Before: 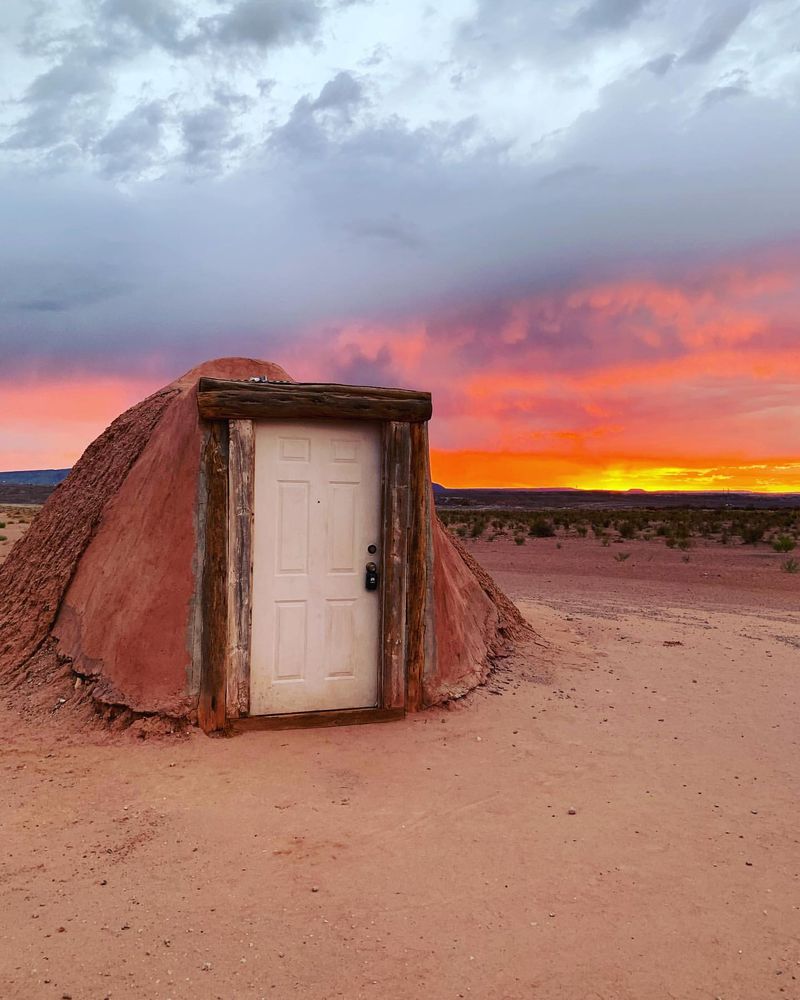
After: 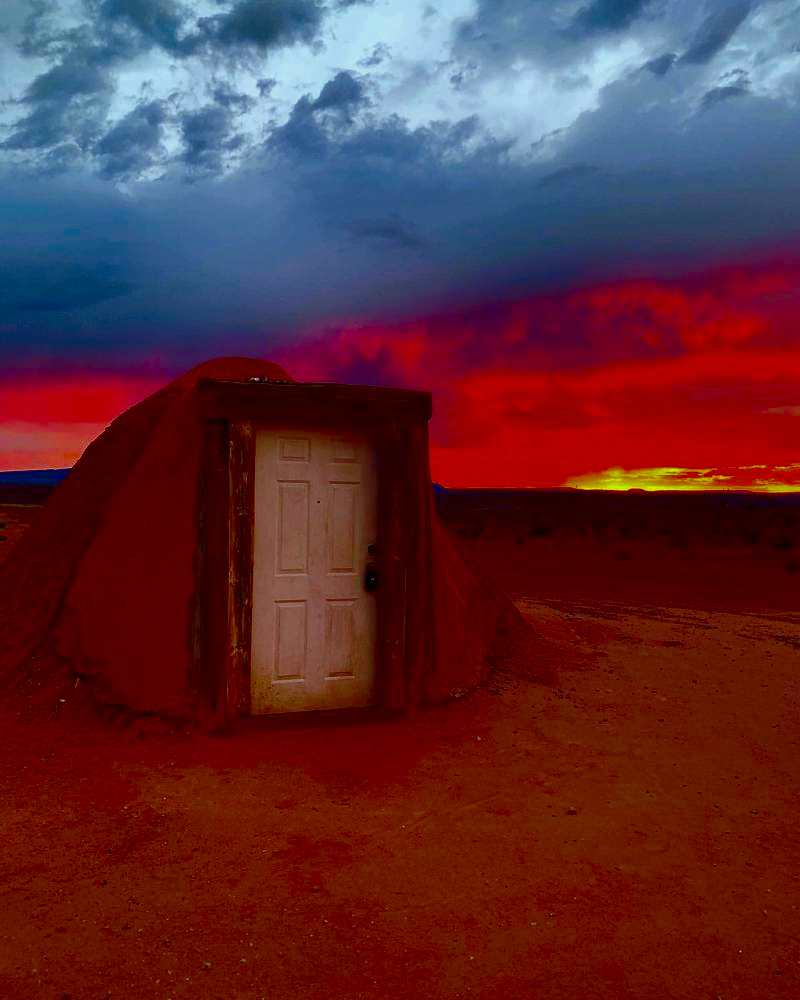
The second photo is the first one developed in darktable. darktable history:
contrast brightness saturation: brightness -0.984, saturation 0.99
